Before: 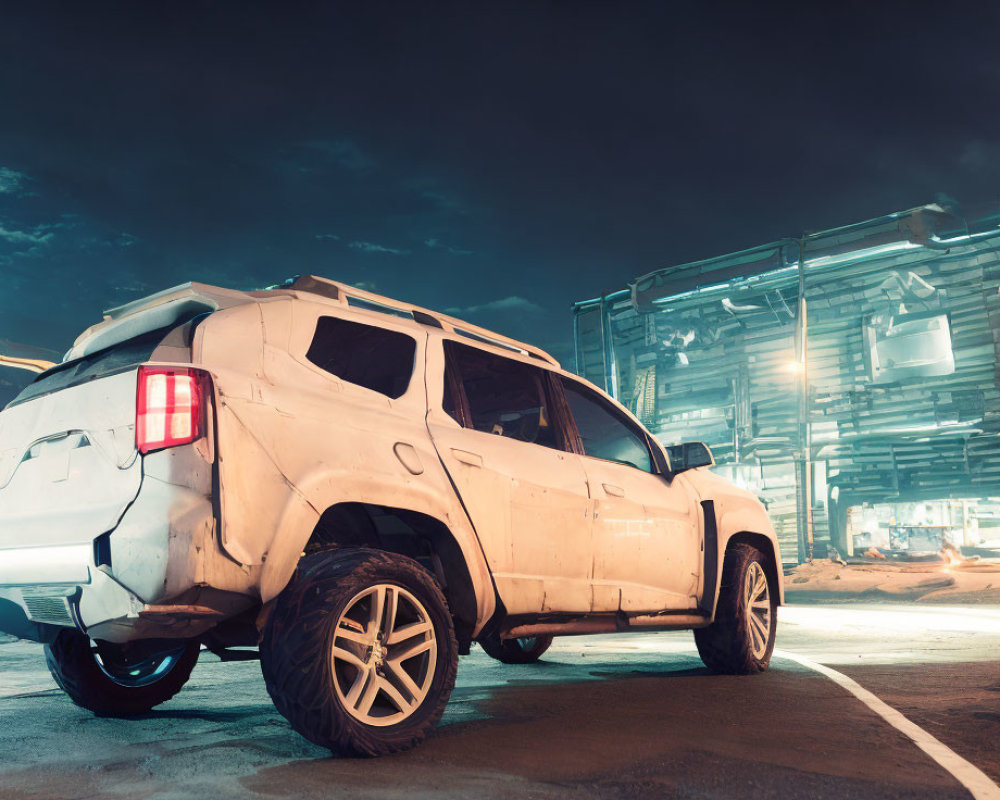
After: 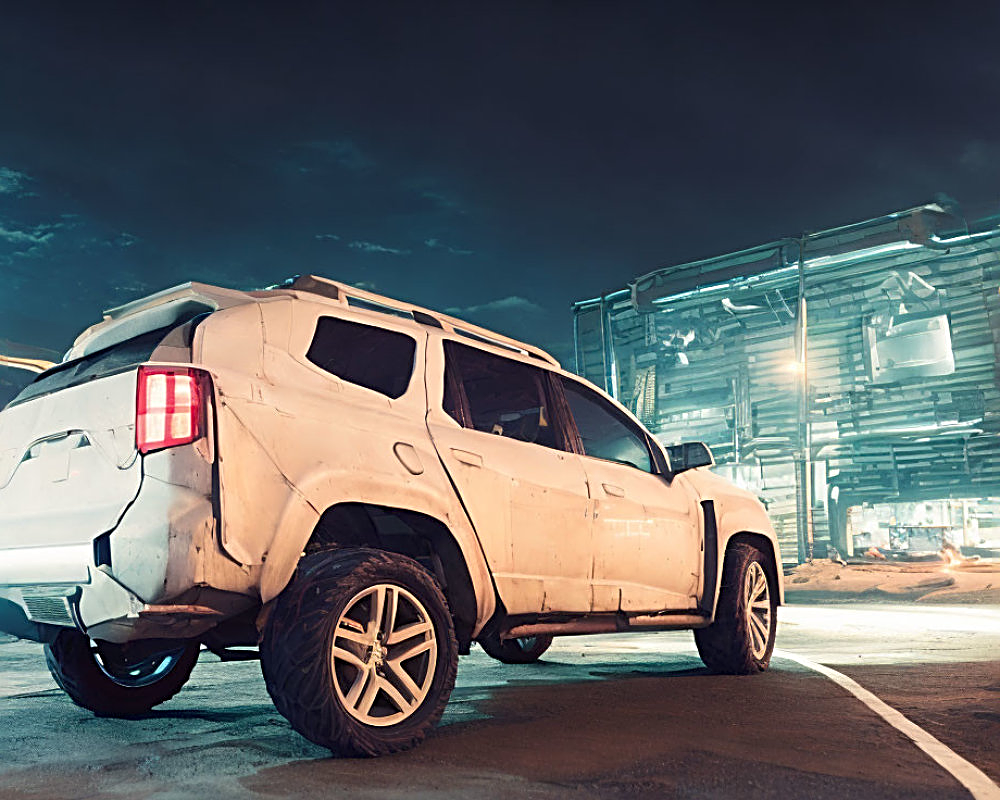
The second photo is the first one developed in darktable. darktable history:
sharpen: radius 2.847, amount 0.719
